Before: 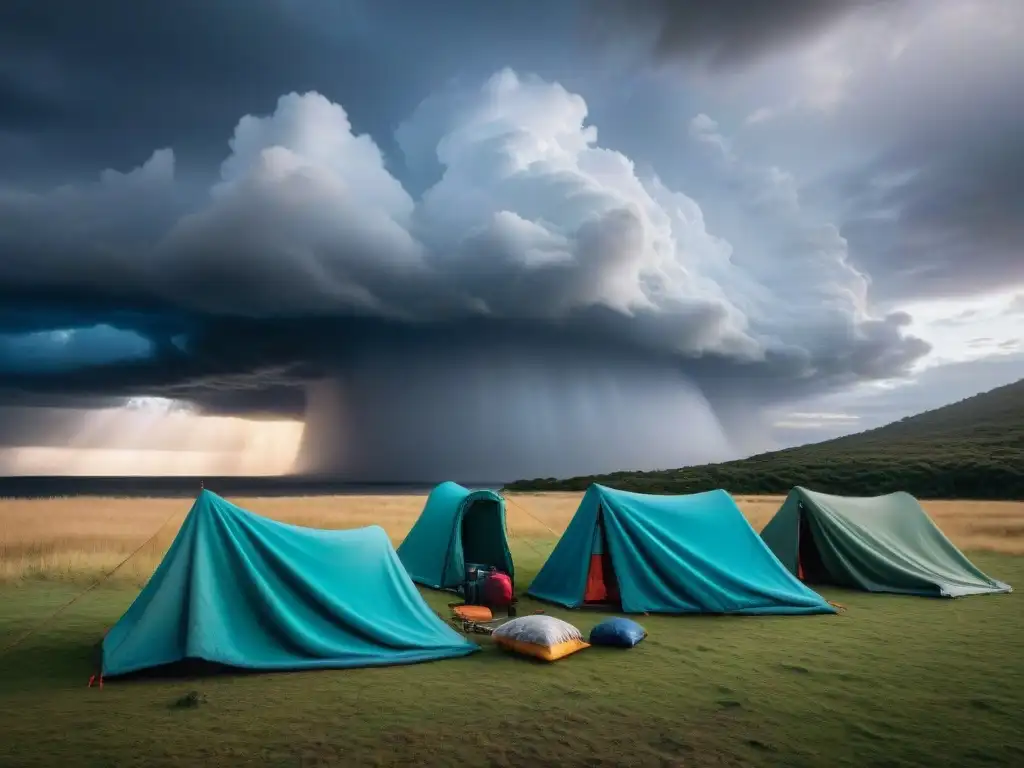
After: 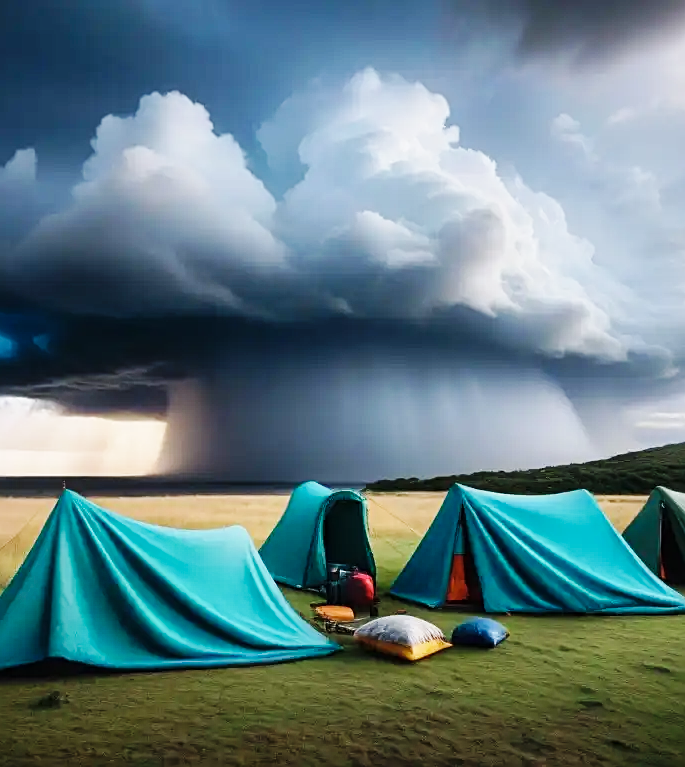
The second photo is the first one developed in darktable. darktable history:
crop and rotate: left 13.479%, right 19.531%
sharpen: radius 2.144, amount 0.382, threshold 0.053
color zones: curves: ch1 [(0.113, 0.438) (0.75, 0.5)]; ch2 [(0.12, 0.526) (0.75, 0.5)]
base curve: curves: ch0 [(0, 0) (0.032, 0.025) (0.121, 0.166) (0.206, 0.329) (0.605, 0.79) (1, 1)], preserve colors none
